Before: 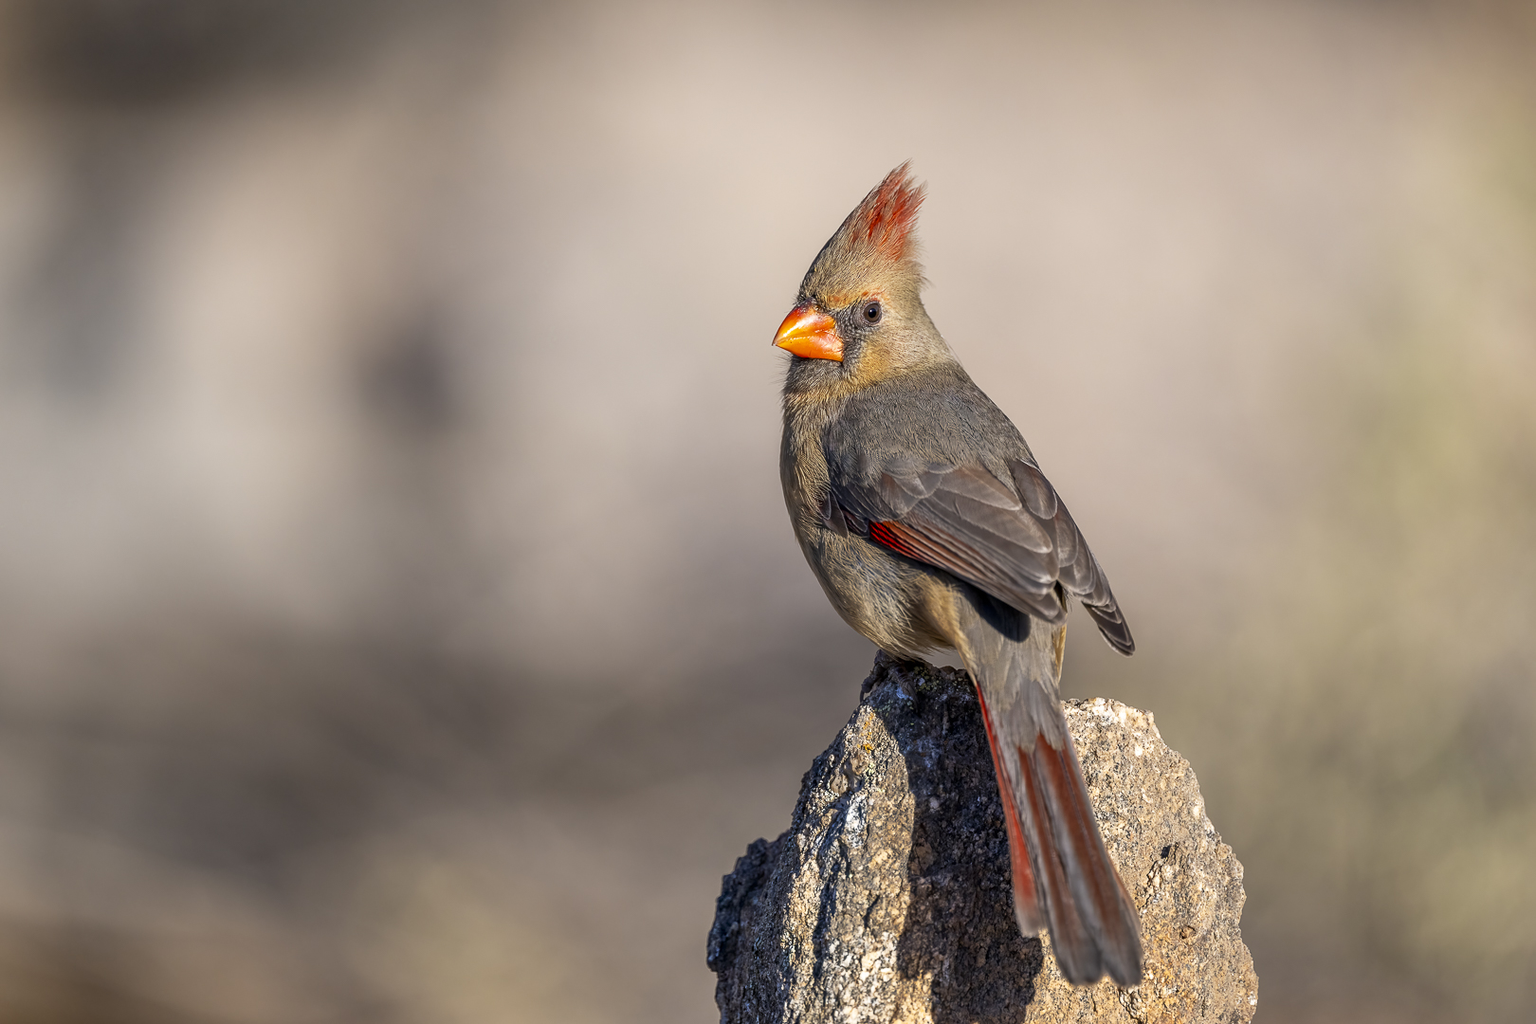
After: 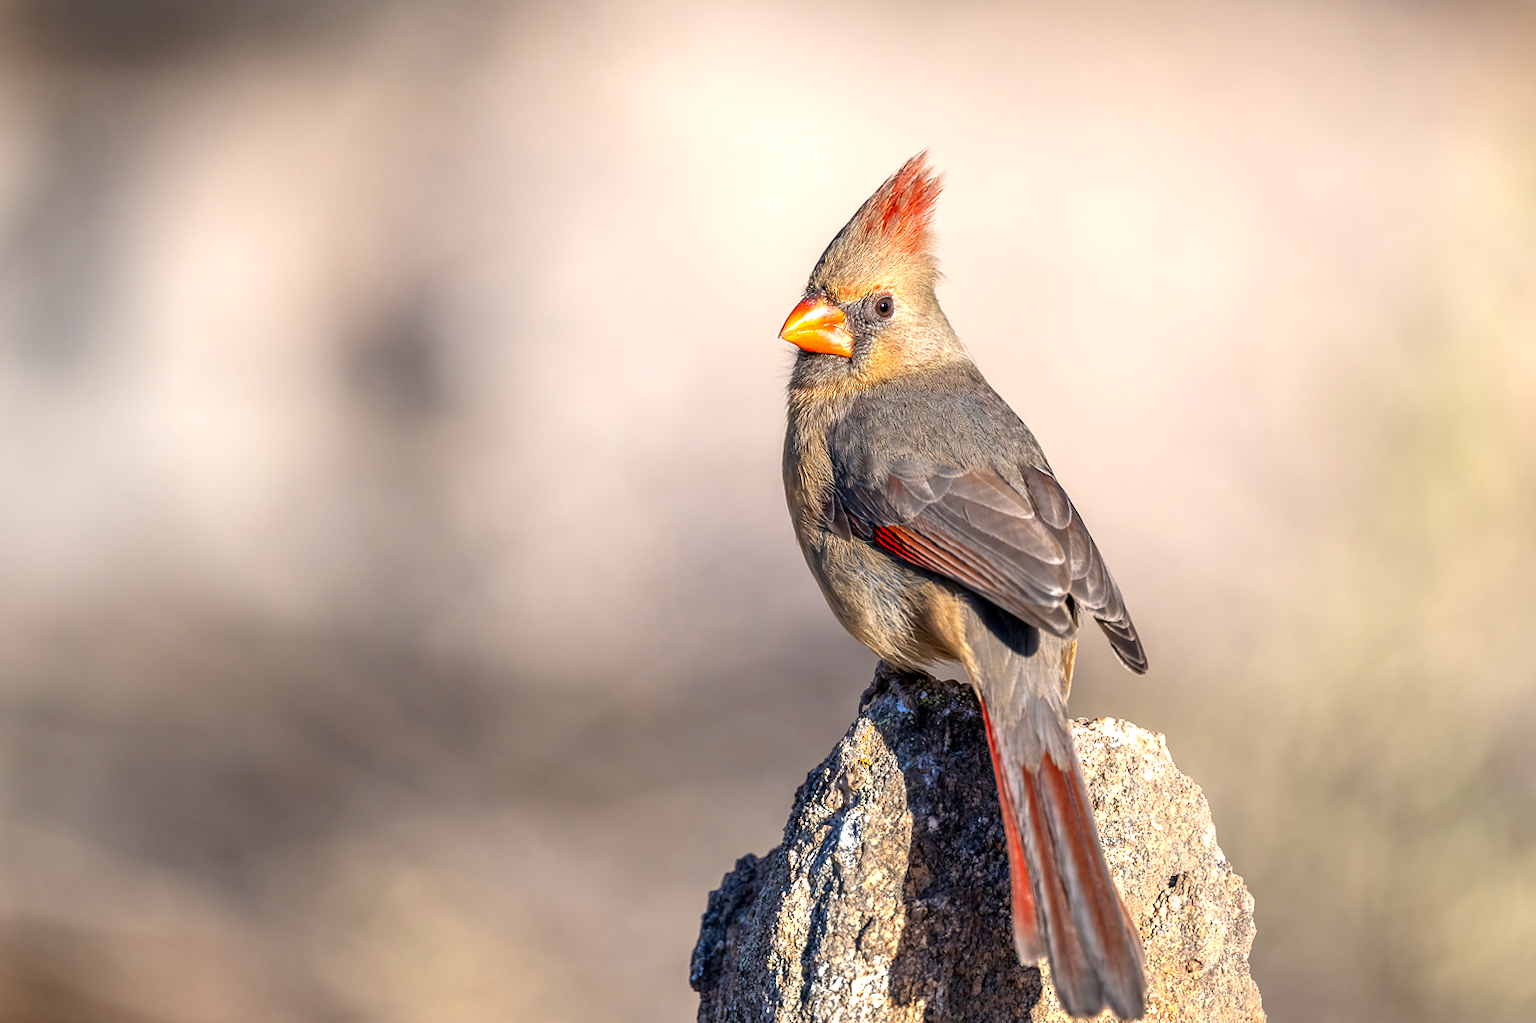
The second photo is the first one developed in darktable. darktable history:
exposure: black level correction 0, exposure 0.692 EV, compensate highlight preservation false
crop and rotate: angle -1.8°
